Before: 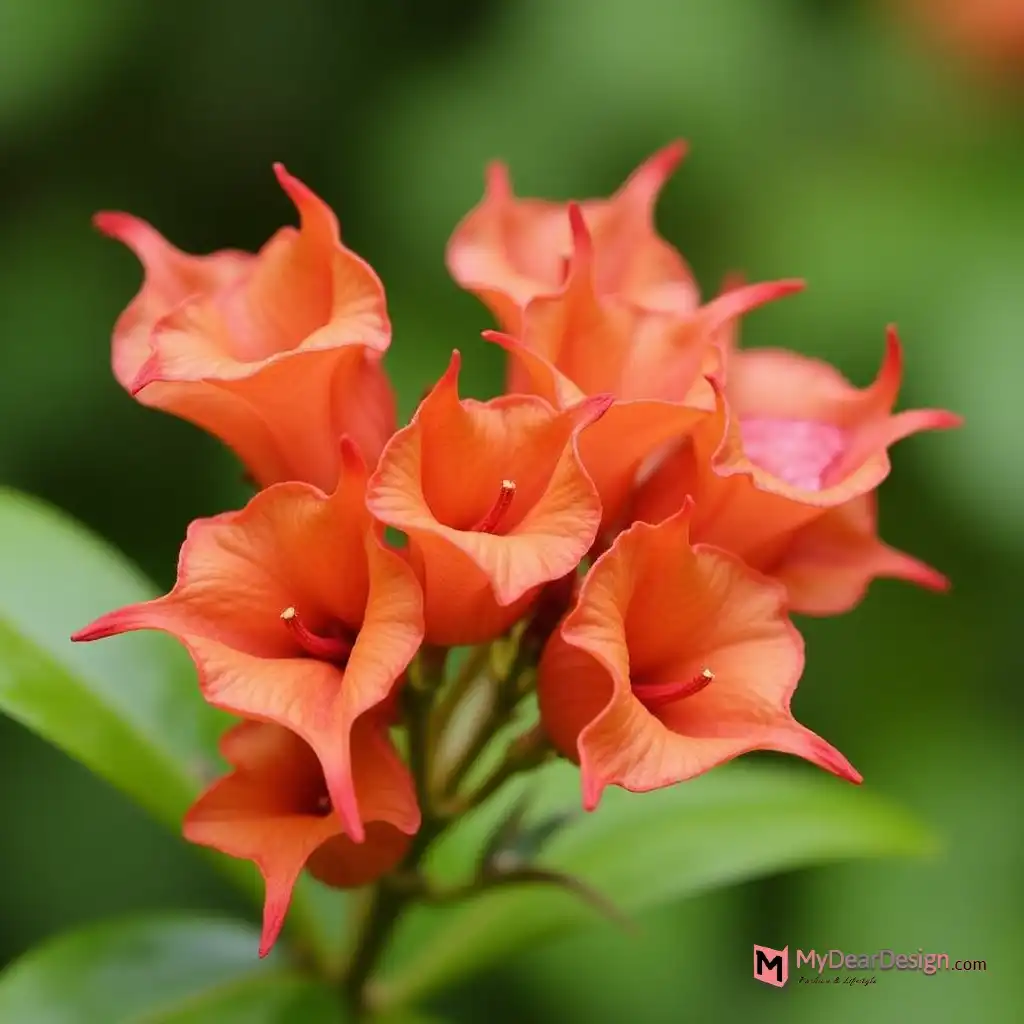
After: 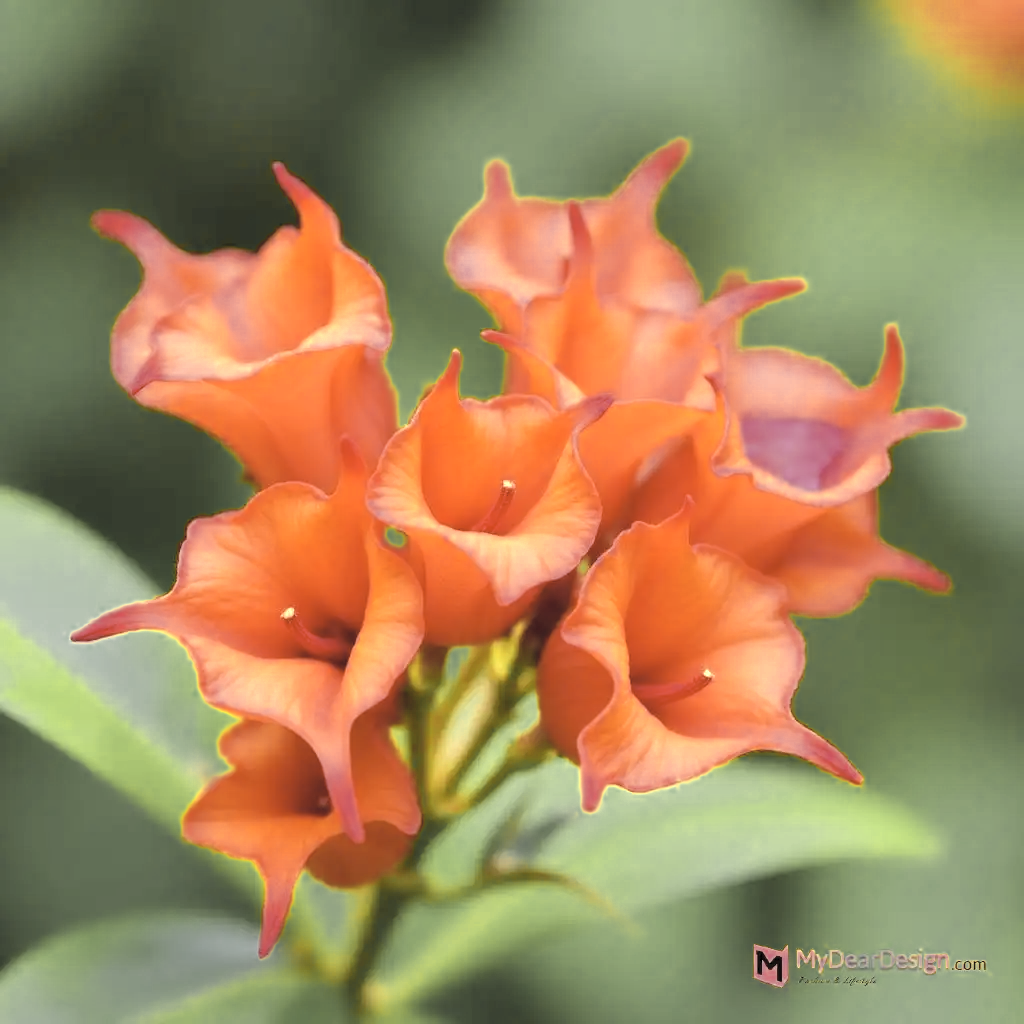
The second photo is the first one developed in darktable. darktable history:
contrast brightness saturation: contrast 0.1, brightness 0.3, saturation 0.14
color zones: curves: ch0 [(0.004, 0.306) (0.107, 0.448) (0.252, 0.656) (0.41, 0.398) (0.595, 0.515) (0.768, 0.628)]; ch1 [(0.07, 0.323) (0.151, 0.452) (0.252, 0.608) (0.346, 0.221) (0.463, 0.189) (0.61, 0.368) (0.735, 0.395) (0.921, 0.412)]; ch2 [(0, 0.476) (0.132, 0.512) (0.243, 0.512) (0.397, 0.48) (0.522, 0.376) (0.634, 0.536) (0.761, 0.46)]
